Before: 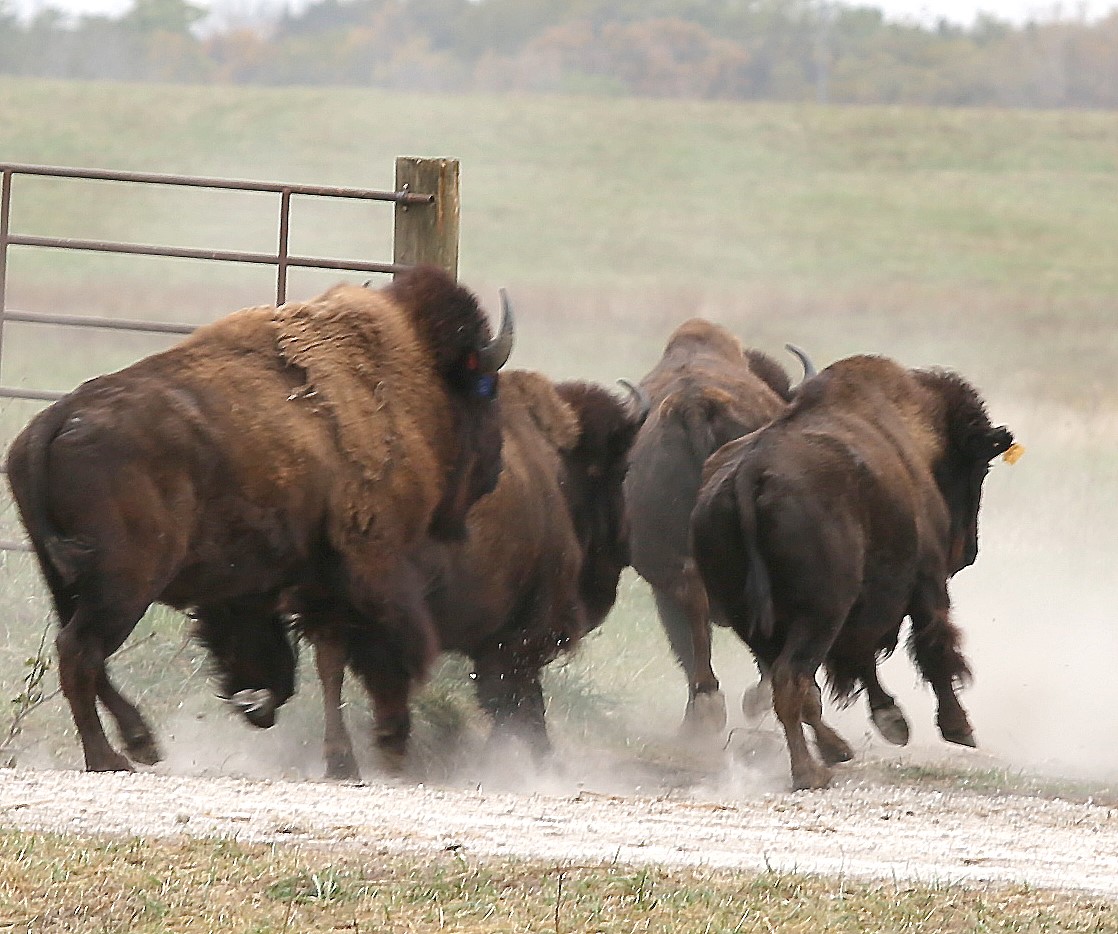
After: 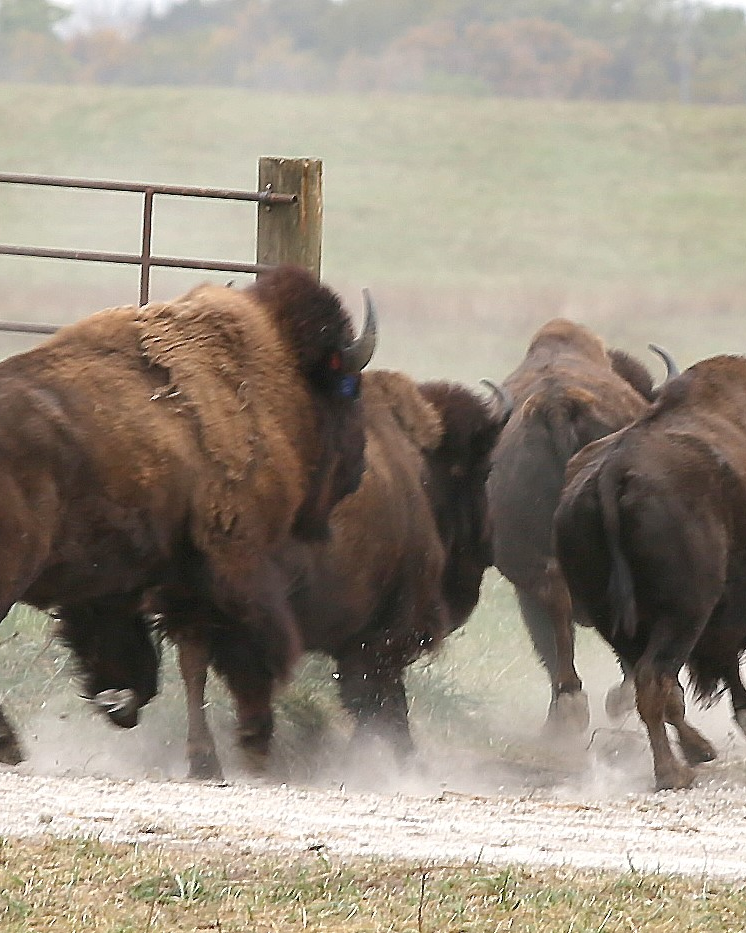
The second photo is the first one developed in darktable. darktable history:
crop and rotate: left 12.317%, right 20.902%
